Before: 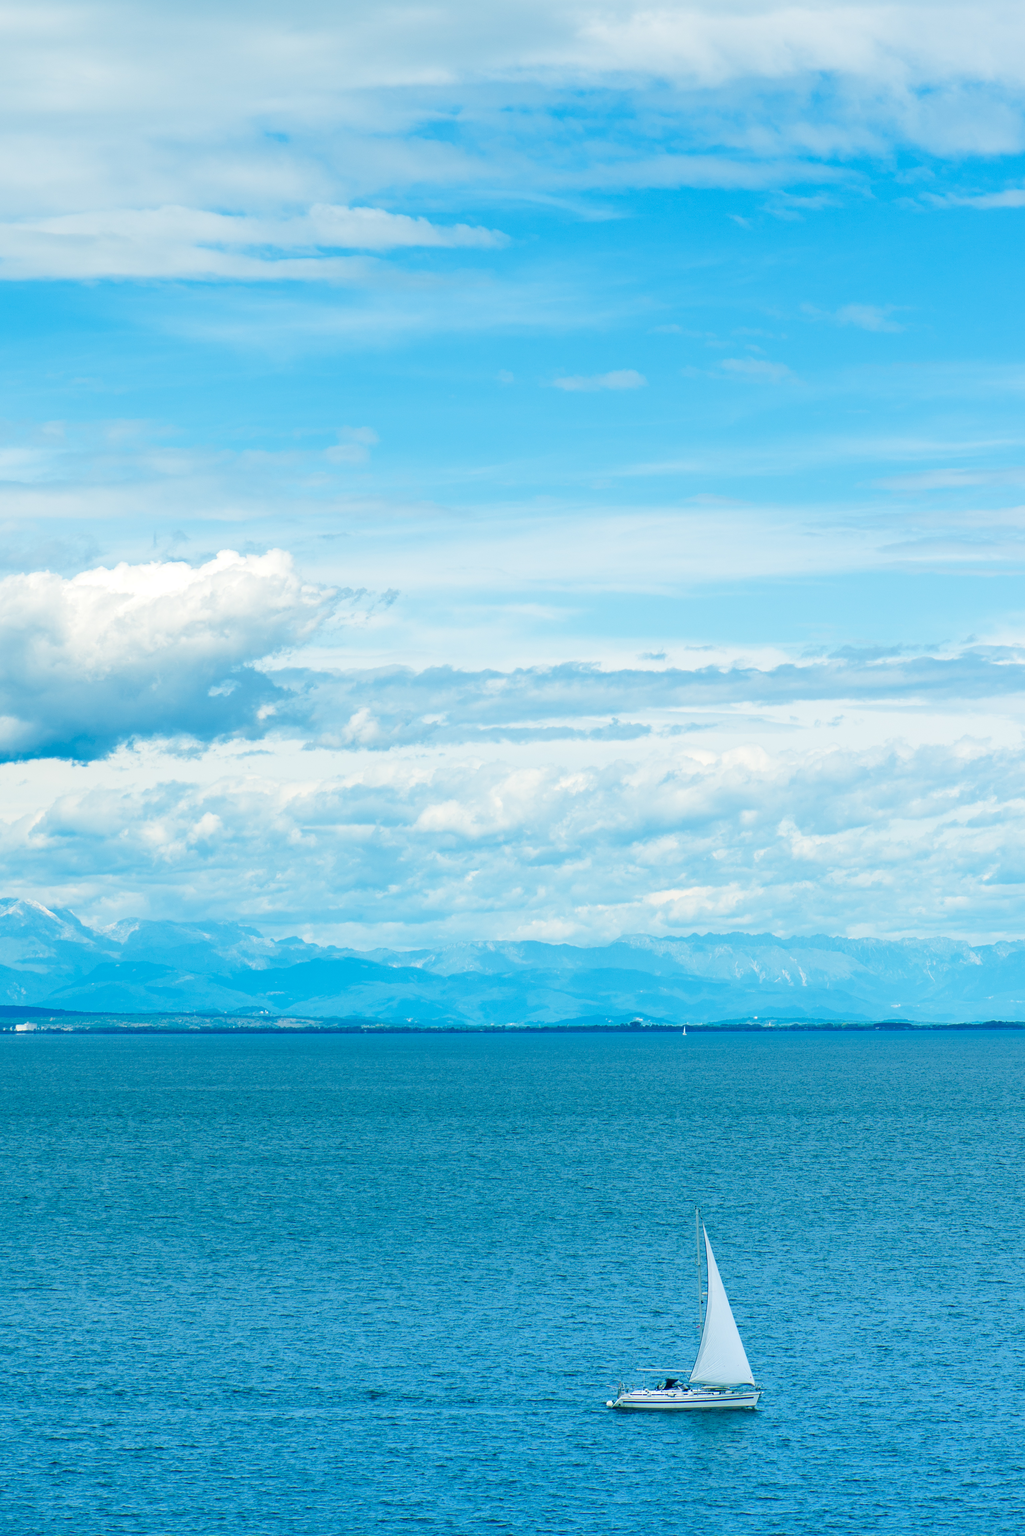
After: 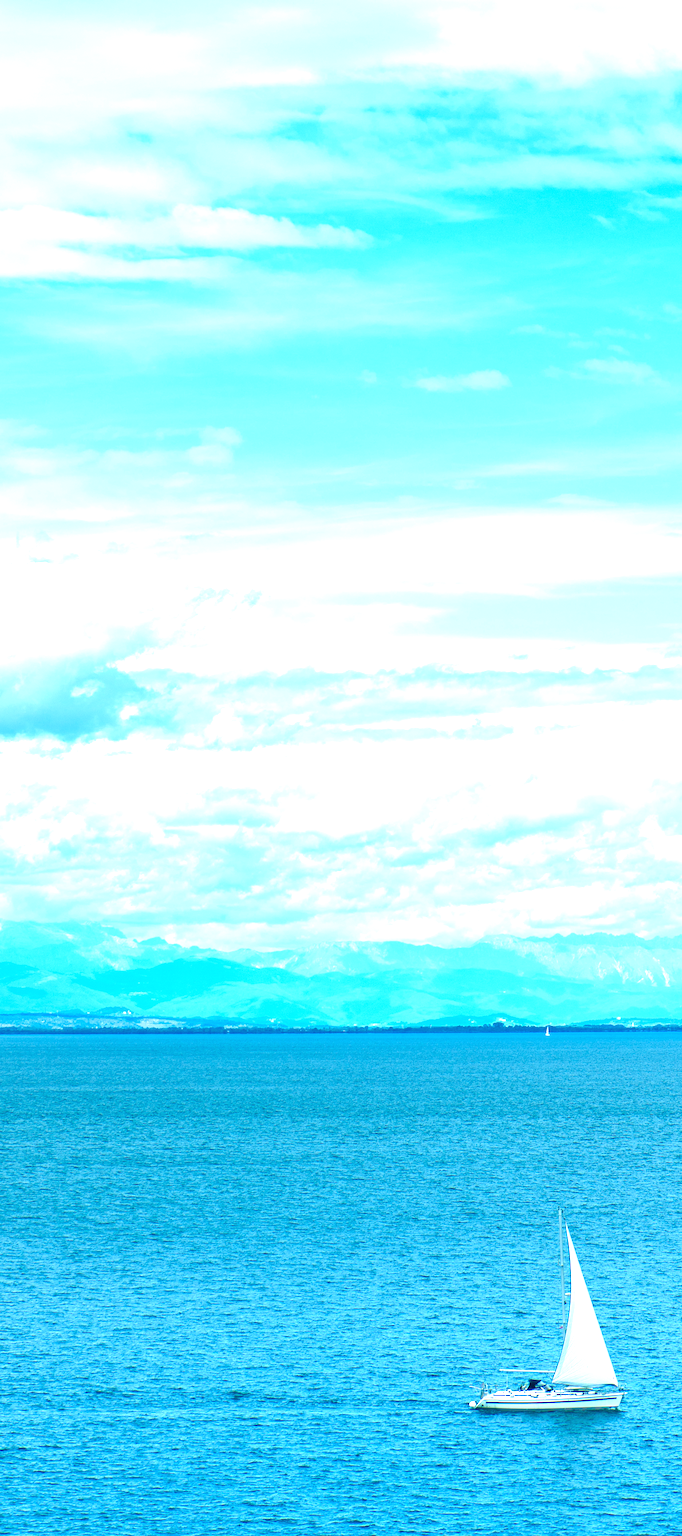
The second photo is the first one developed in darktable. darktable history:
exposure: black level correction 0, exposure 1 EV, compensate exposure bias true, compensate highlight preservation false
crop and rotate: left 13.44%, right 19.933%
tone equalizer: -8 EV 0.236 EV, -7 EV 0.449 EV, -6 EV 0.397 EV, -5 EV 0.287 EV, -3 EV -0.269 EV, -2 EV -0.391 EV, -1 EV -0.402 EV, +0 EV -0.259 EV, edges refinement/feathering 500, mask exposure compensation -1.57 EV, preserve details no
